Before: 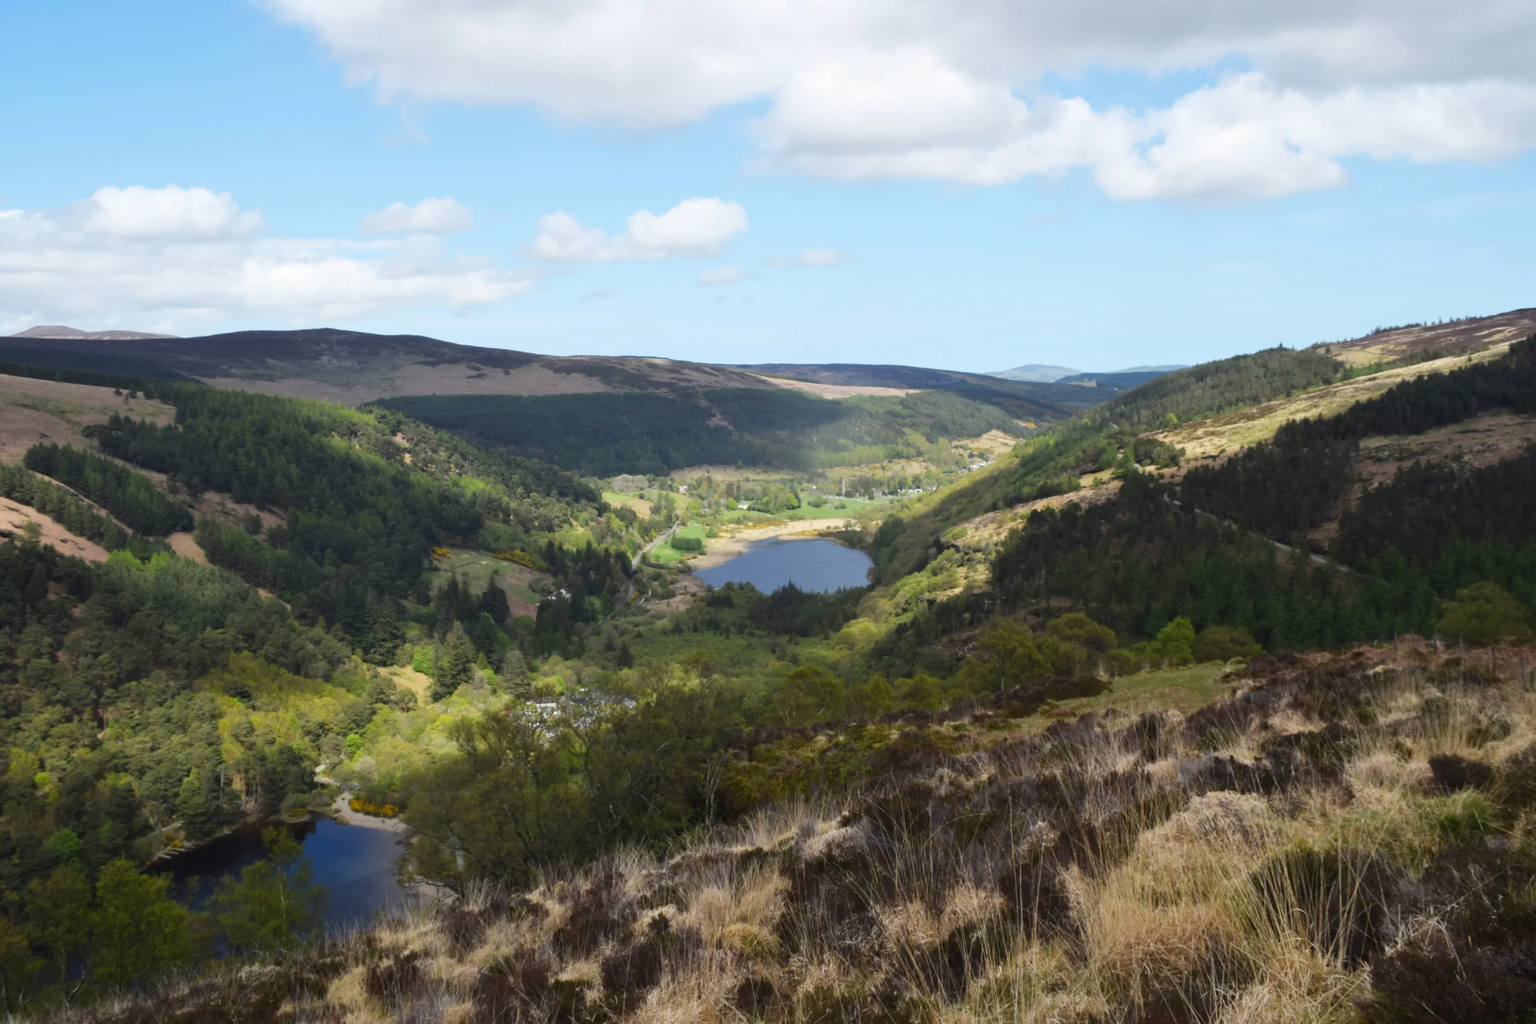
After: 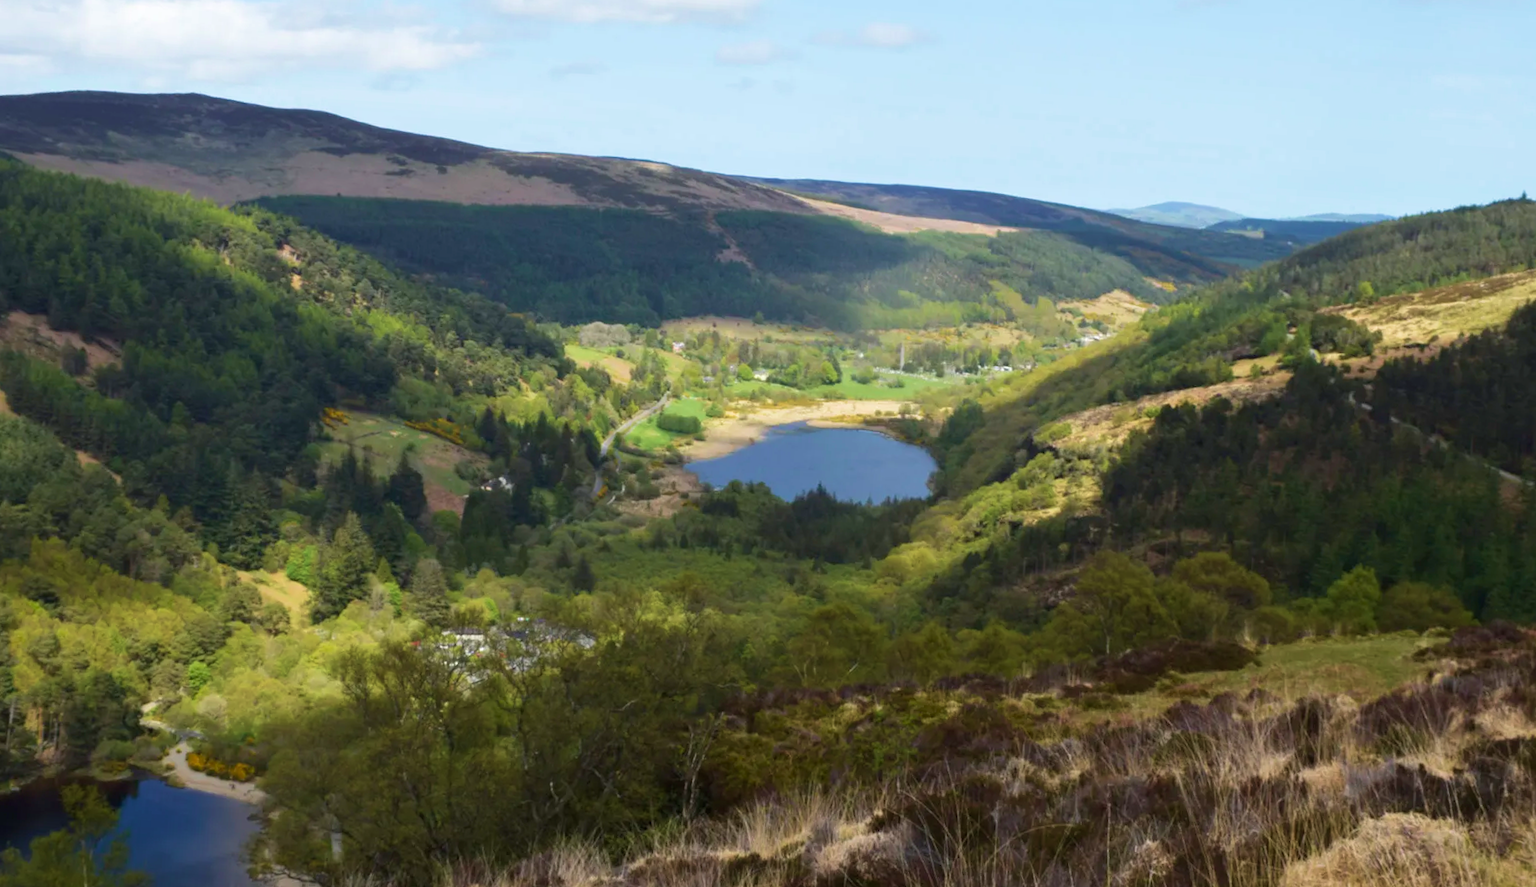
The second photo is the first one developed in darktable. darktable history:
exposure: black level correction 0.002, compensate highlight preservation false
crop and rotate: angle -3.37°, left 9.79%, top 20.73%, right 12.42%, bottom 11.82%
velvia: strength 45%
